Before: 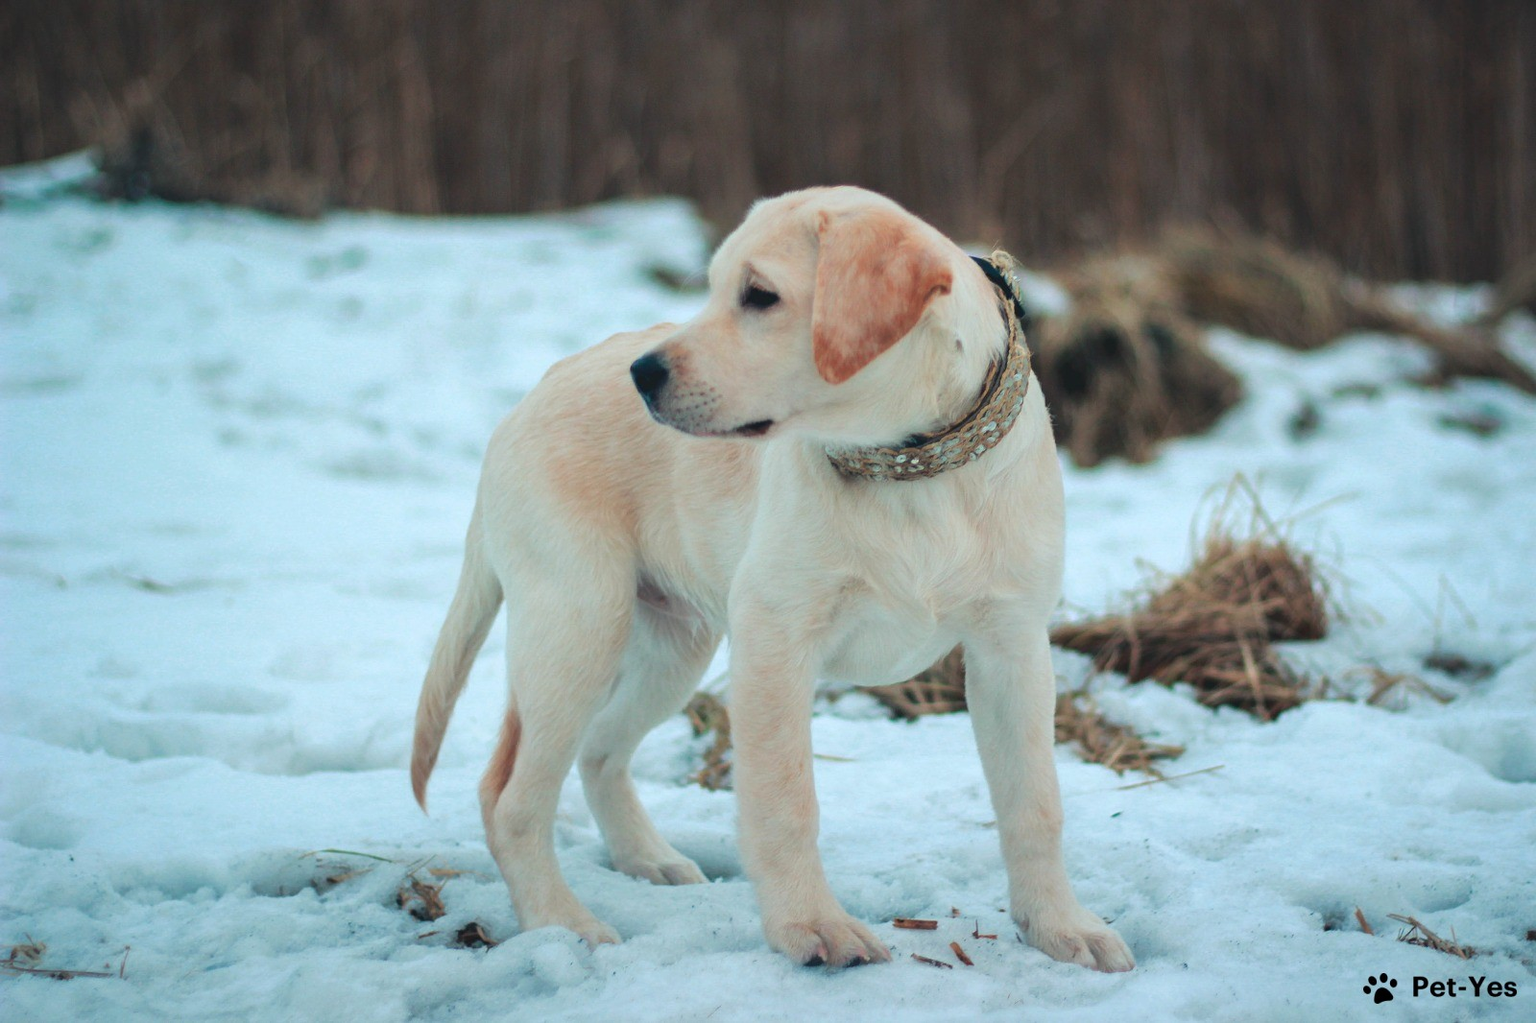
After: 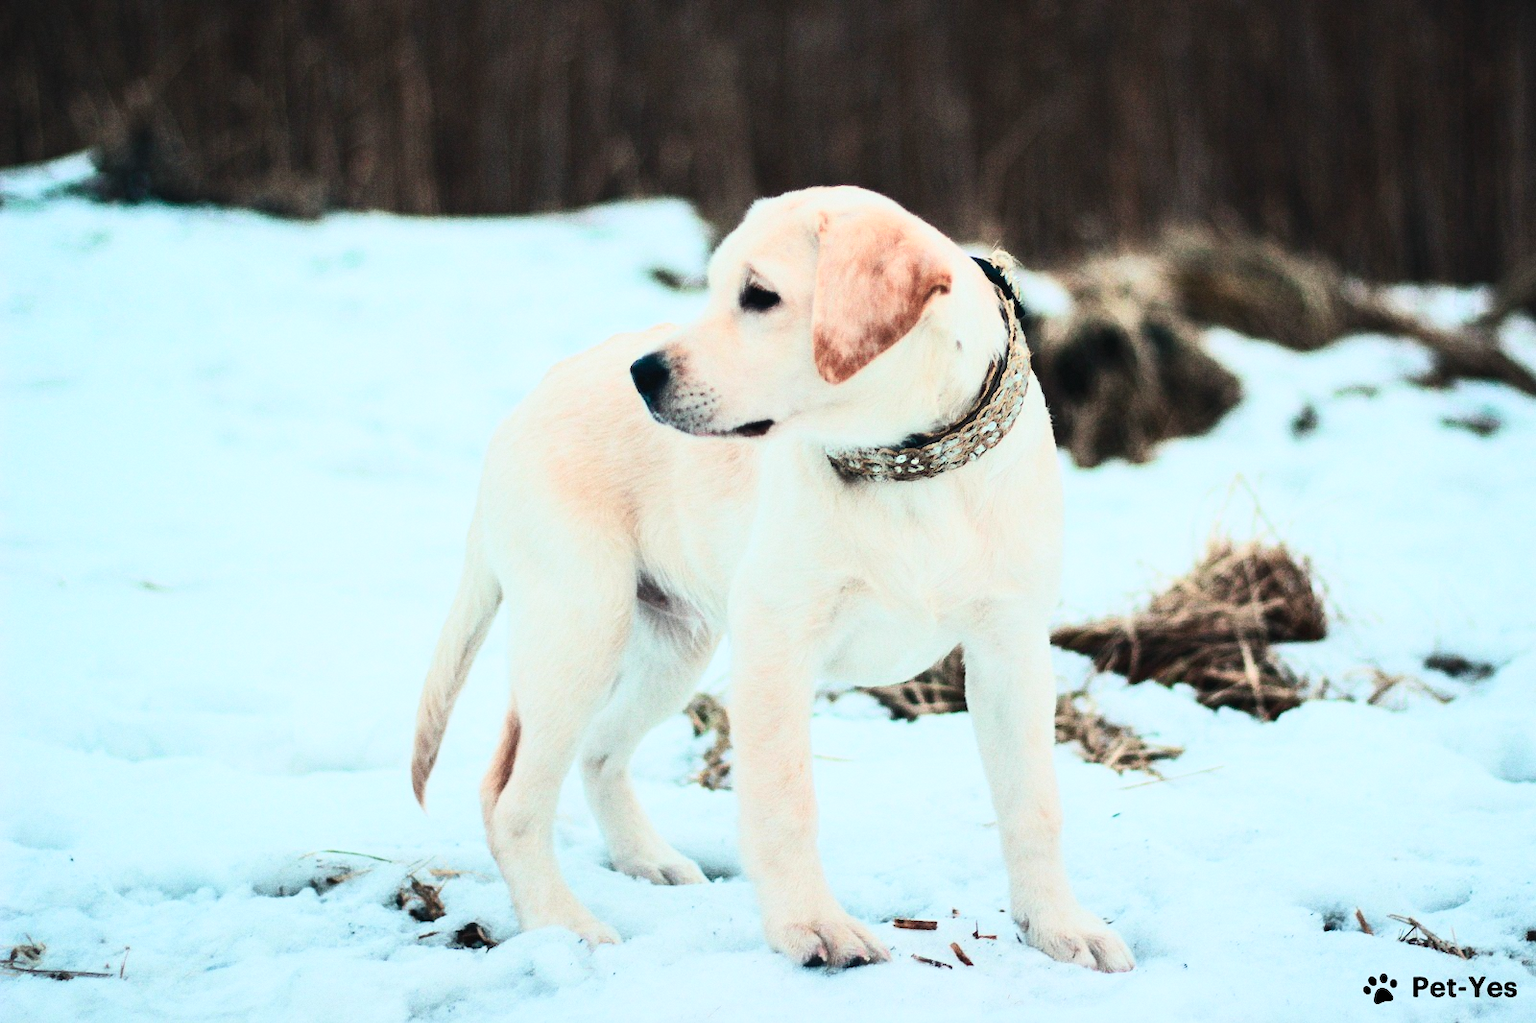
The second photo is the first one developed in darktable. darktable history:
filmic rgb: black relative exposure -7.65 EV, white relative exposure 4.56 EV, hardness 3.61, contrast 1.05
grain: coarseness 0.09 ISO
contrast brightness saturation: contrast 0.62, brightness 0.34, saturation 0.14
